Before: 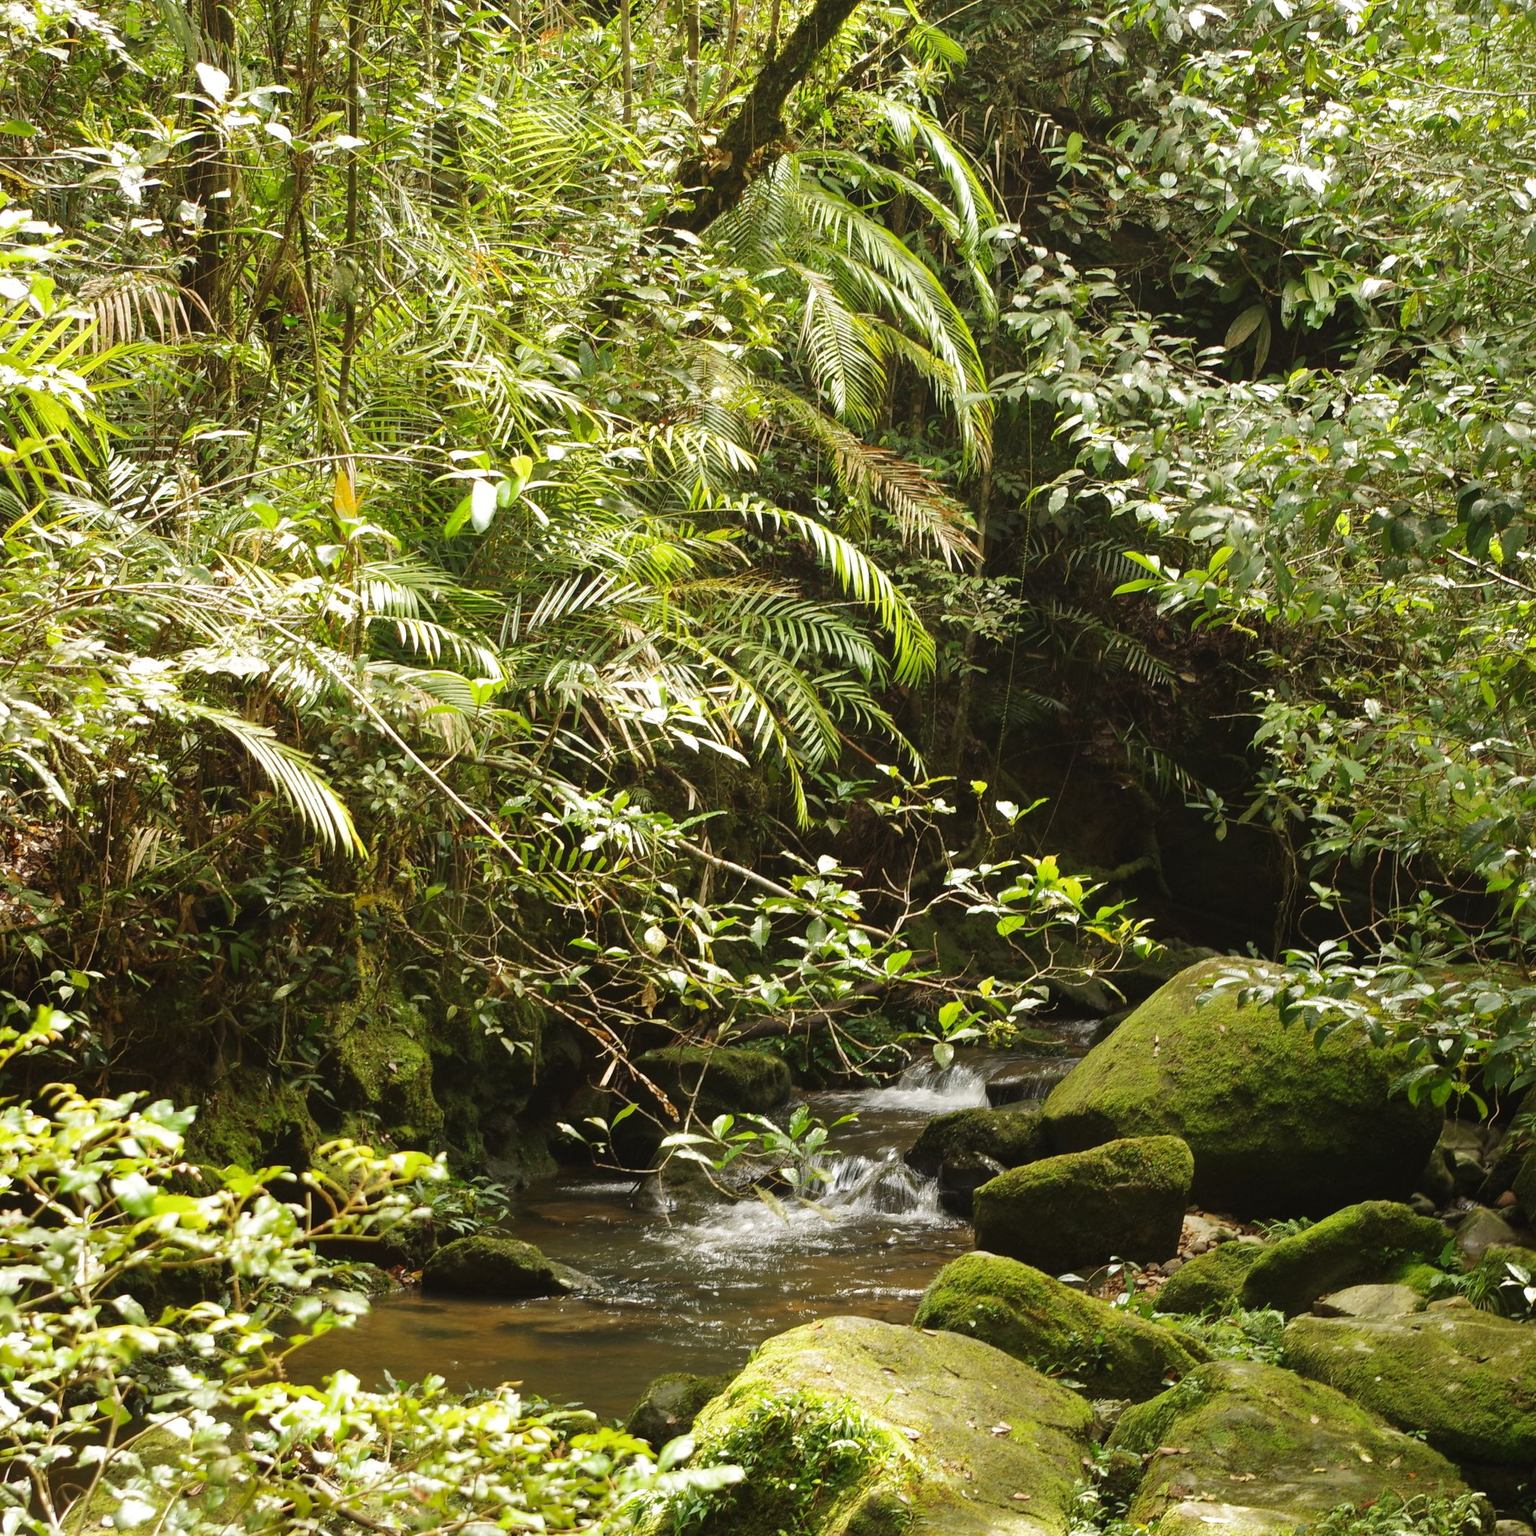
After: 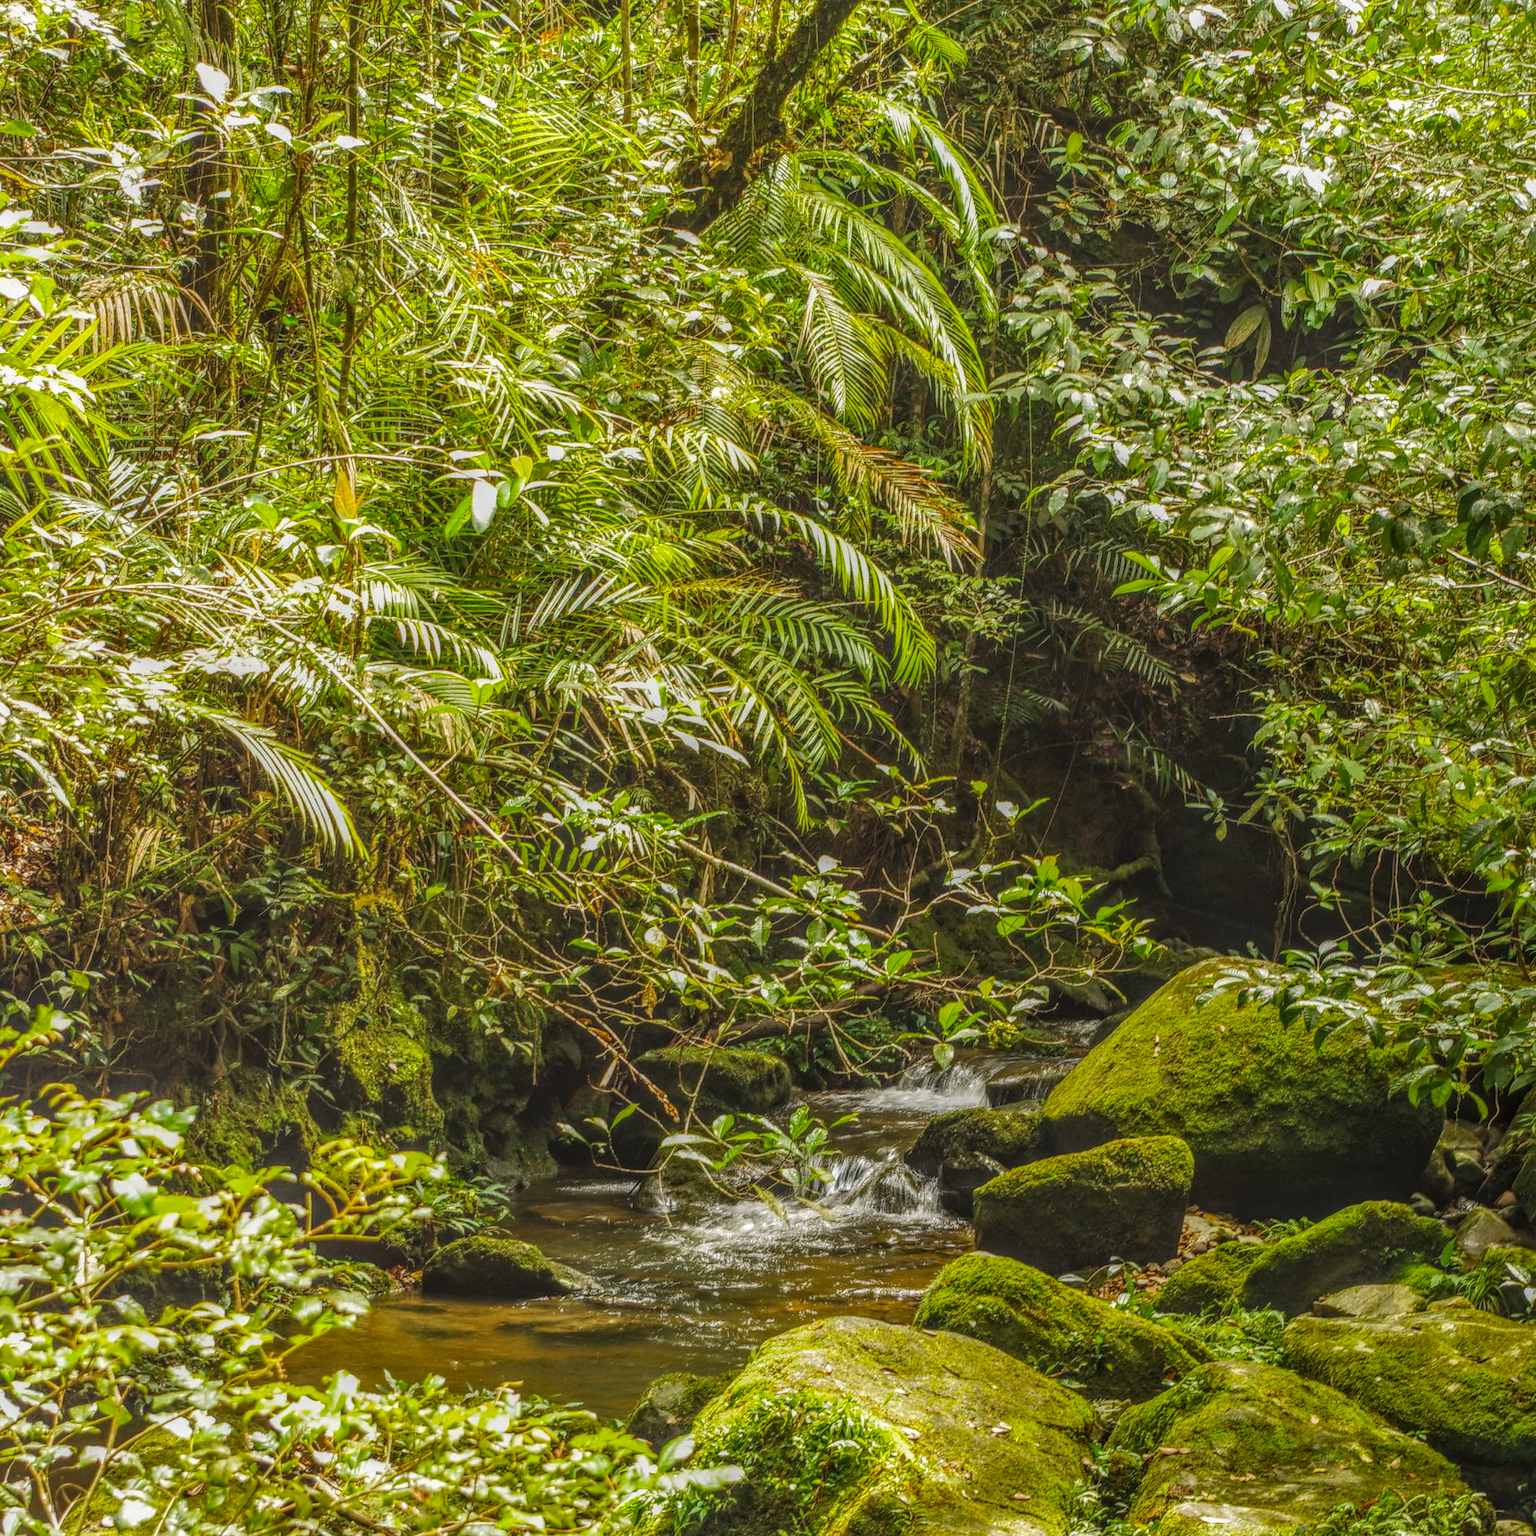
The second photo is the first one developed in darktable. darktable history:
color balance rgb: perceptual saturation grading › global saturation 20%, global vibrance 20%
local contrast: highlights 0%, shadows 0%, detail 200%, midtone range 0.25
